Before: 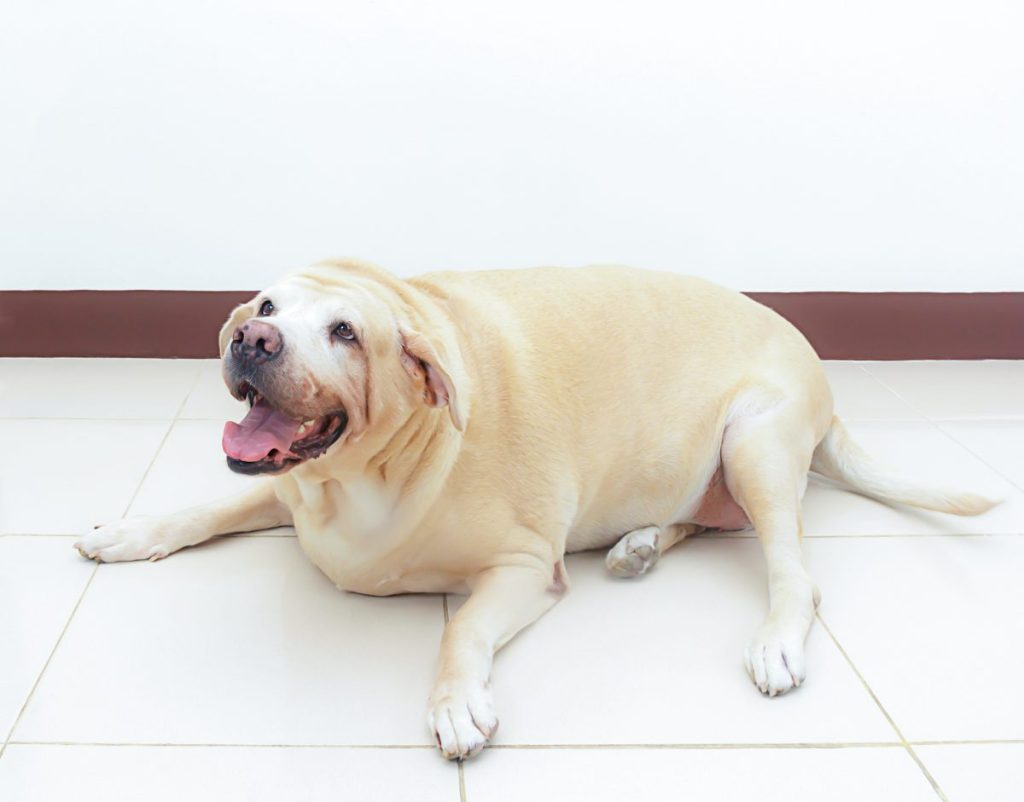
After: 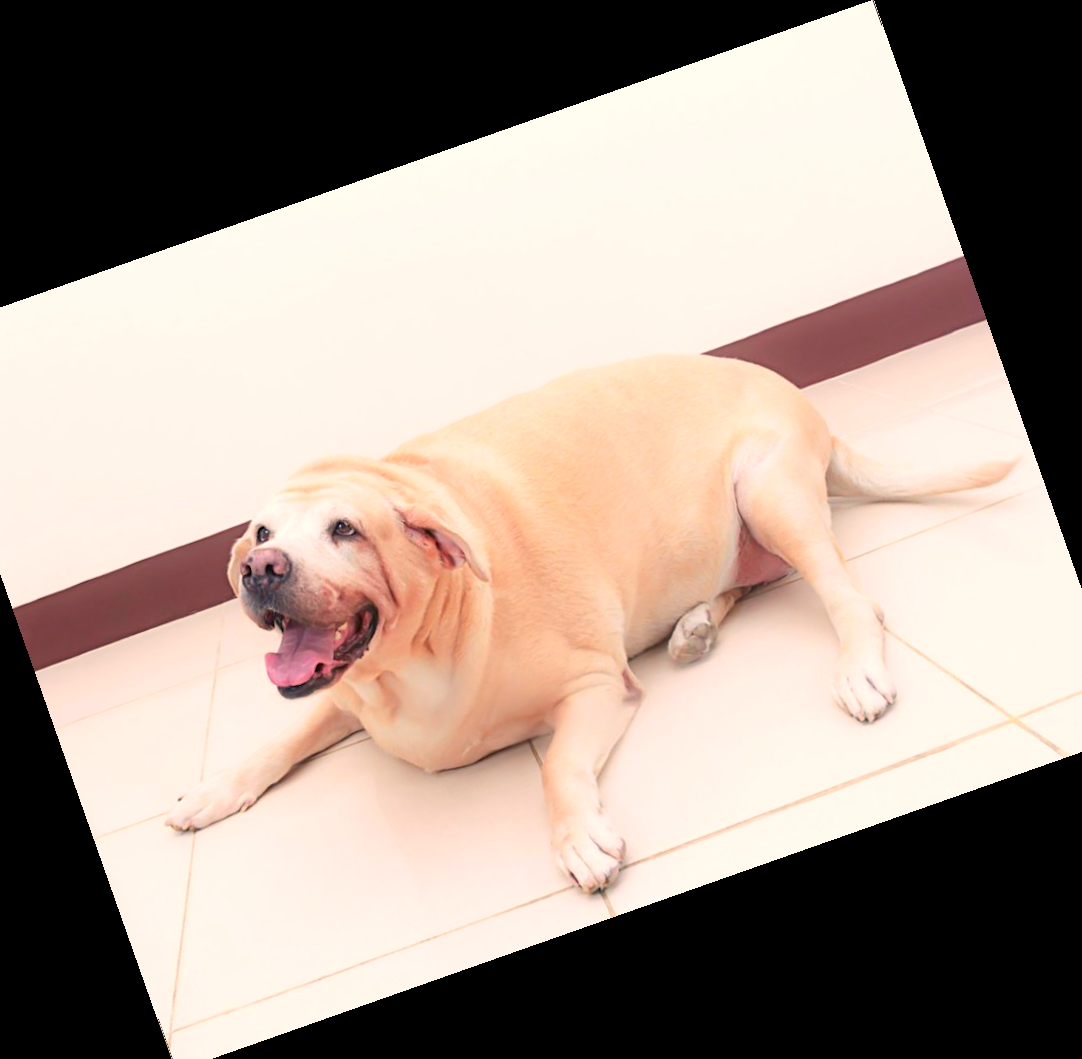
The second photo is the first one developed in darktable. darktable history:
rotate and perspective: rotation -1°, crop left 0.011, crop right 0.989, crop top 0.025, crop bottom 0.975
color zones: curves: ch1 [(0.263, 0.53) (0.376, 0.287) (0.487, 0.512) (0.748, 0.547) (1, 0.513)]; ch2 [(0.262, 0.45) (0.751, 0.477)], mix 31.98%
crop and rotate: angle 19.43°, left 6.812%, right 4.125%, bottom 1.087%
white balance: red 1.127, blue 0.943
